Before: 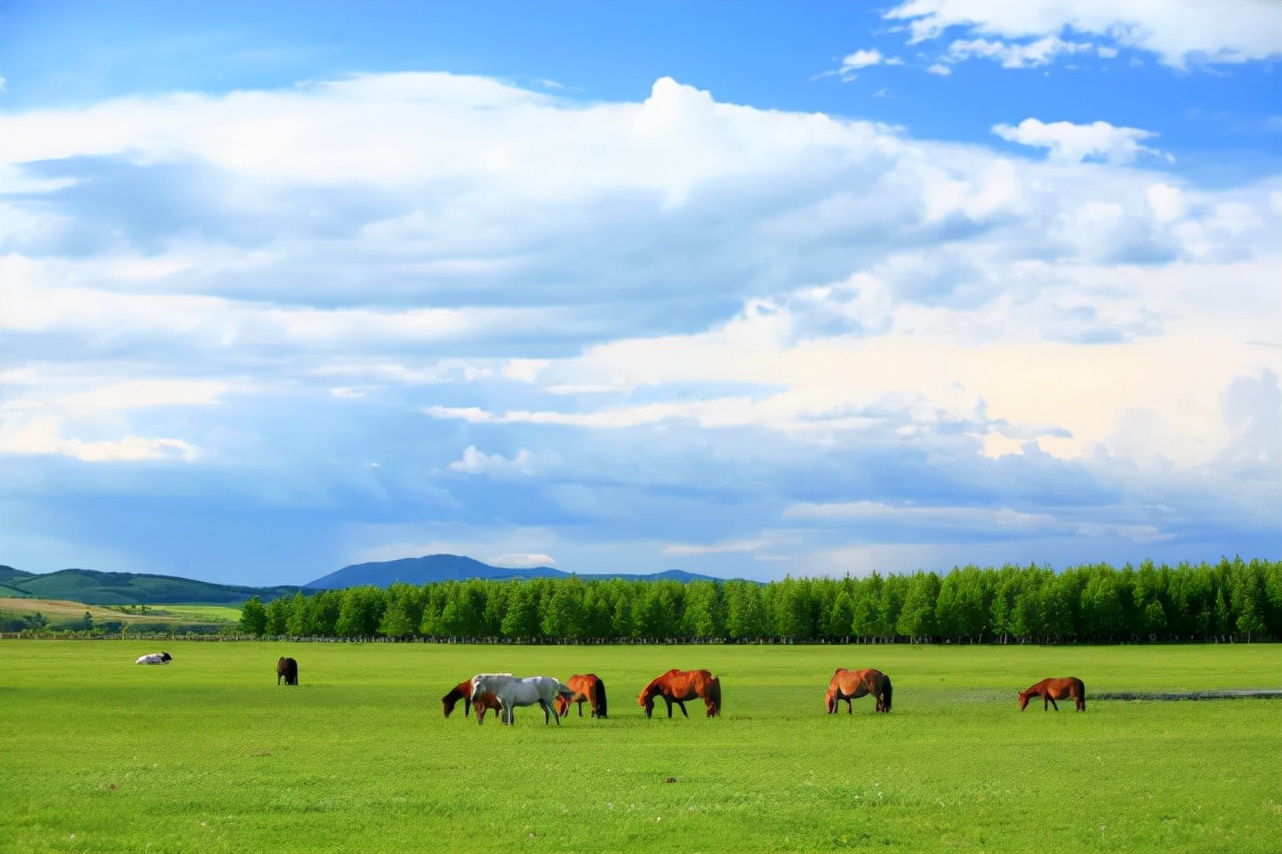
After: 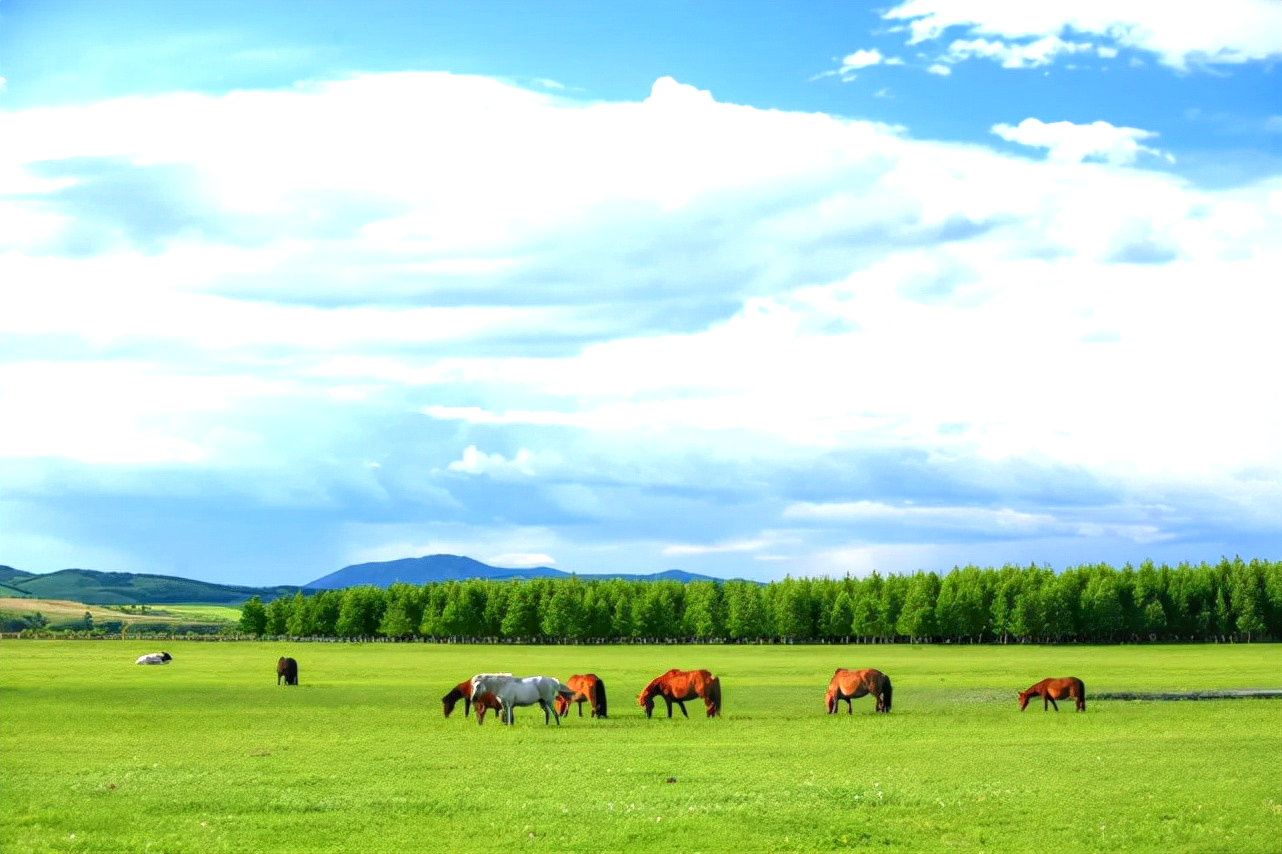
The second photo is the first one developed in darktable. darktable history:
exposure: exposure 0.602 EV, compensate highlight preservation false
local contrast: on, module defaults
